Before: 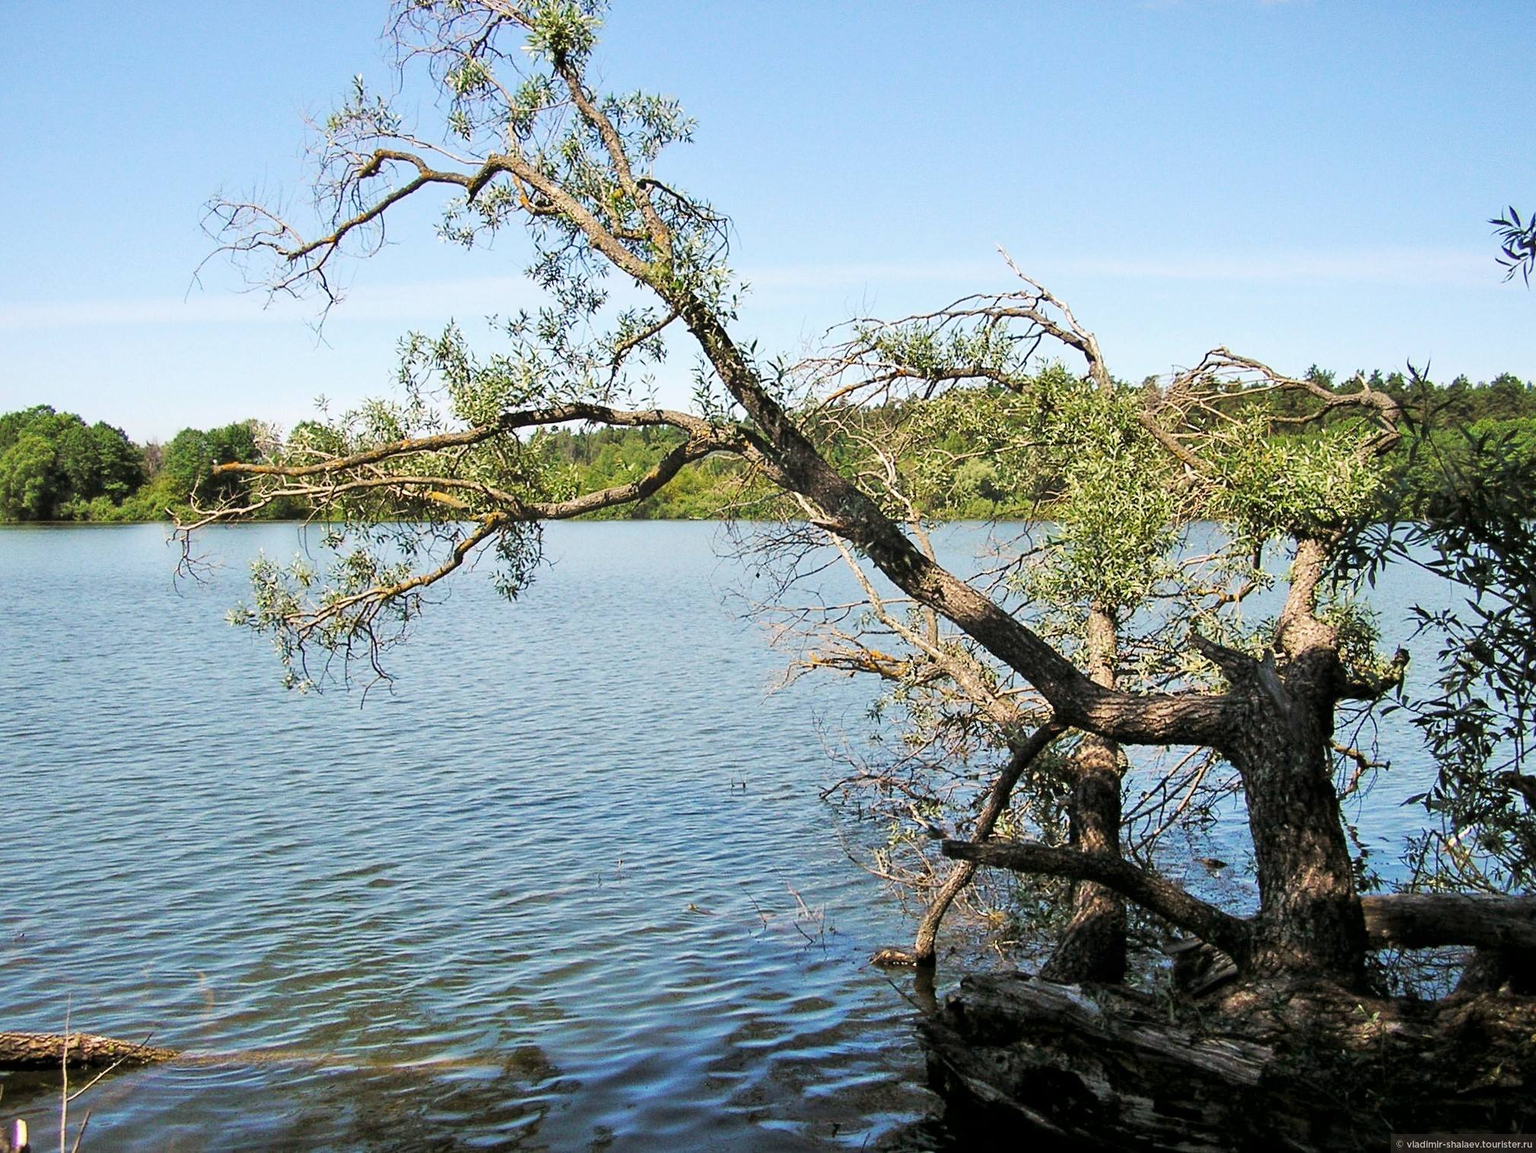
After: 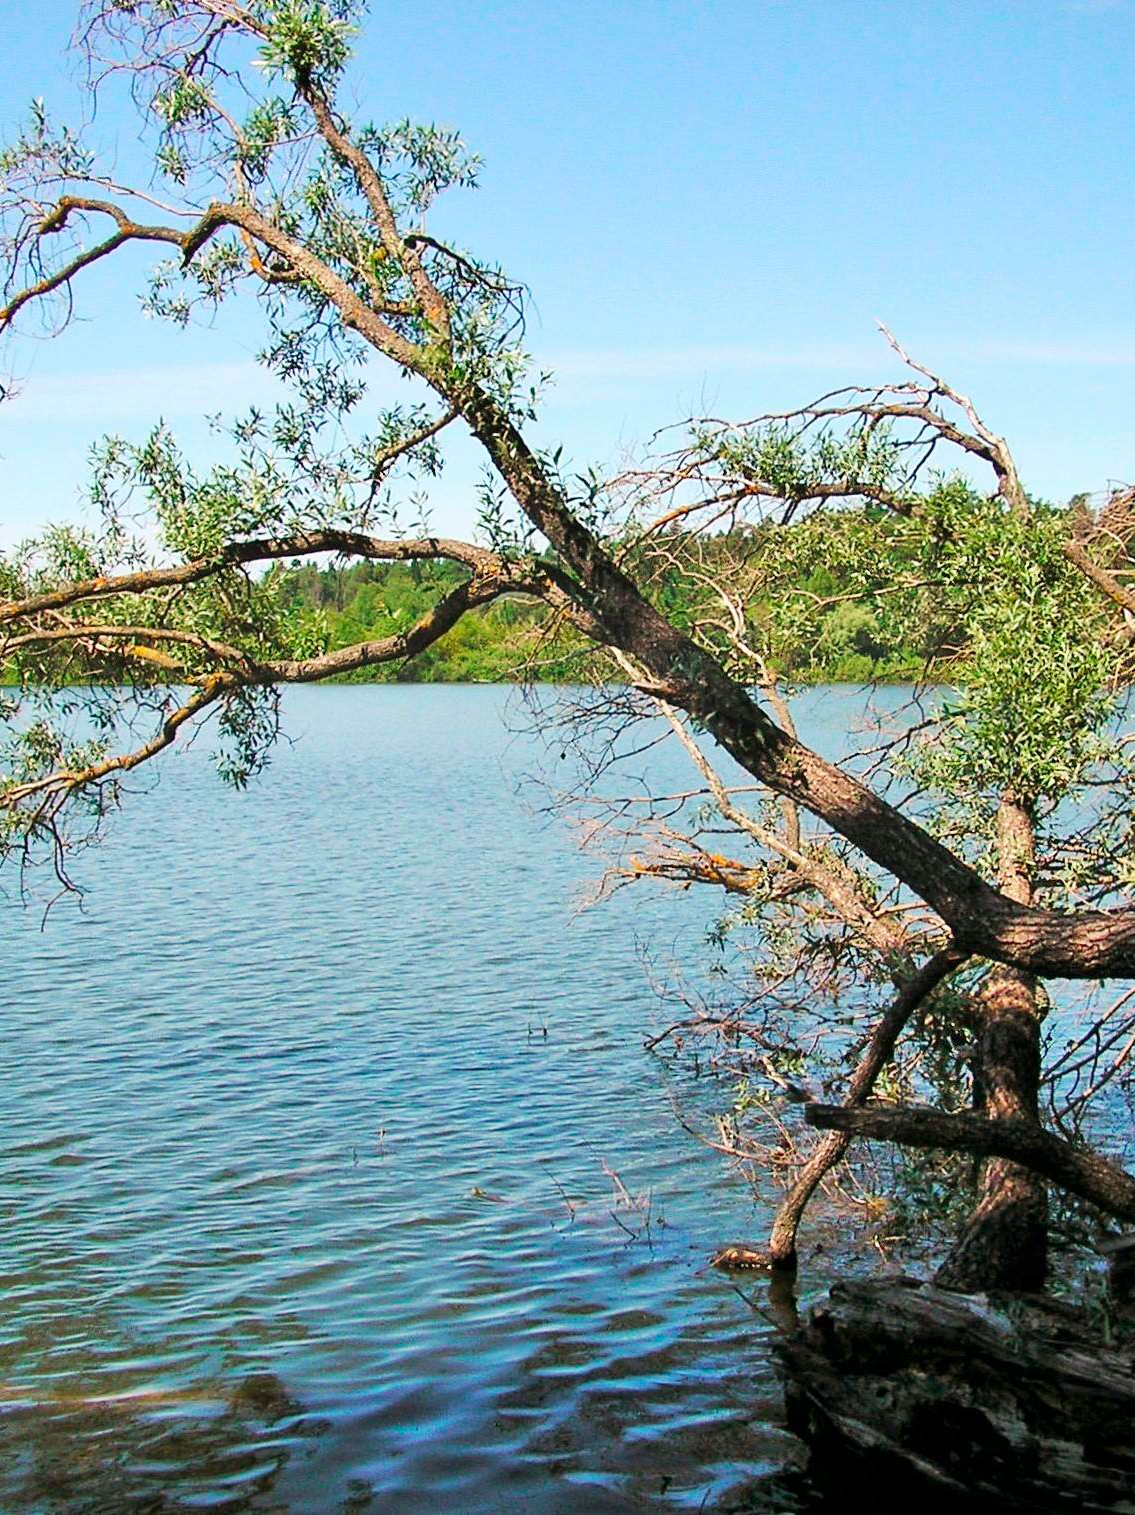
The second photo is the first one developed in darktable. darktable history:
color contrast: green-magenta contrast 1.73, blue-yellow contrast 1.15
crop: left 21.496%, right 22.254%
